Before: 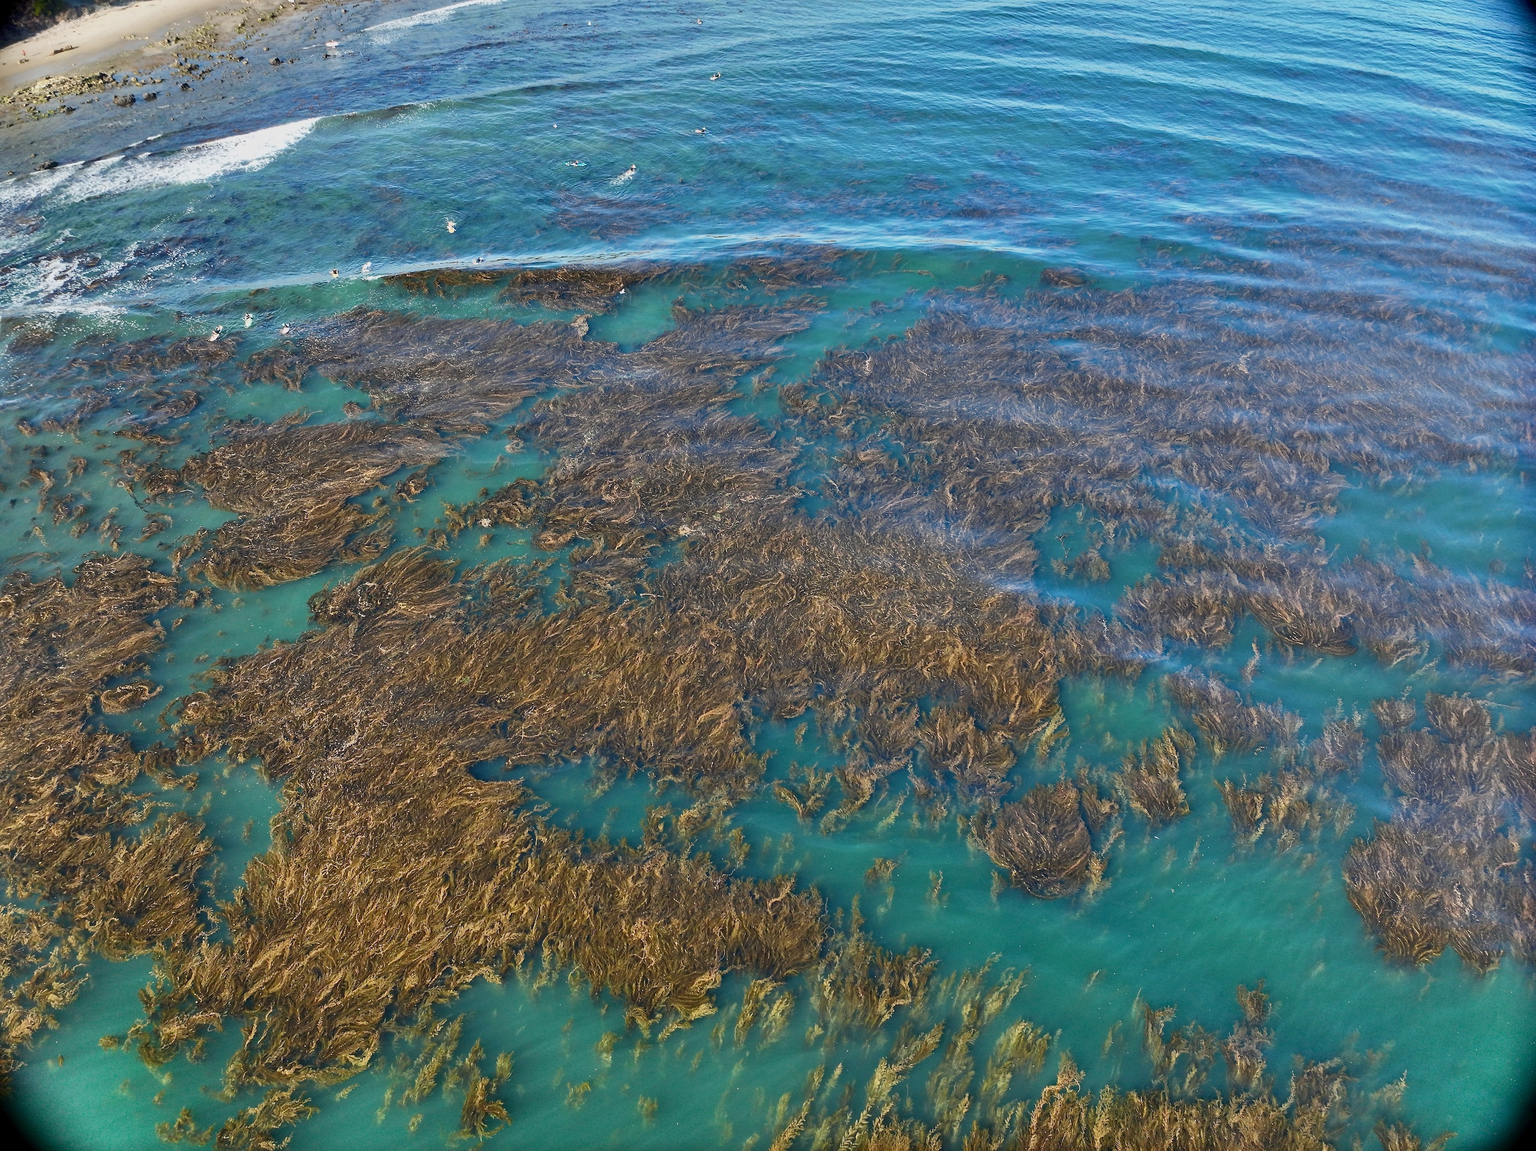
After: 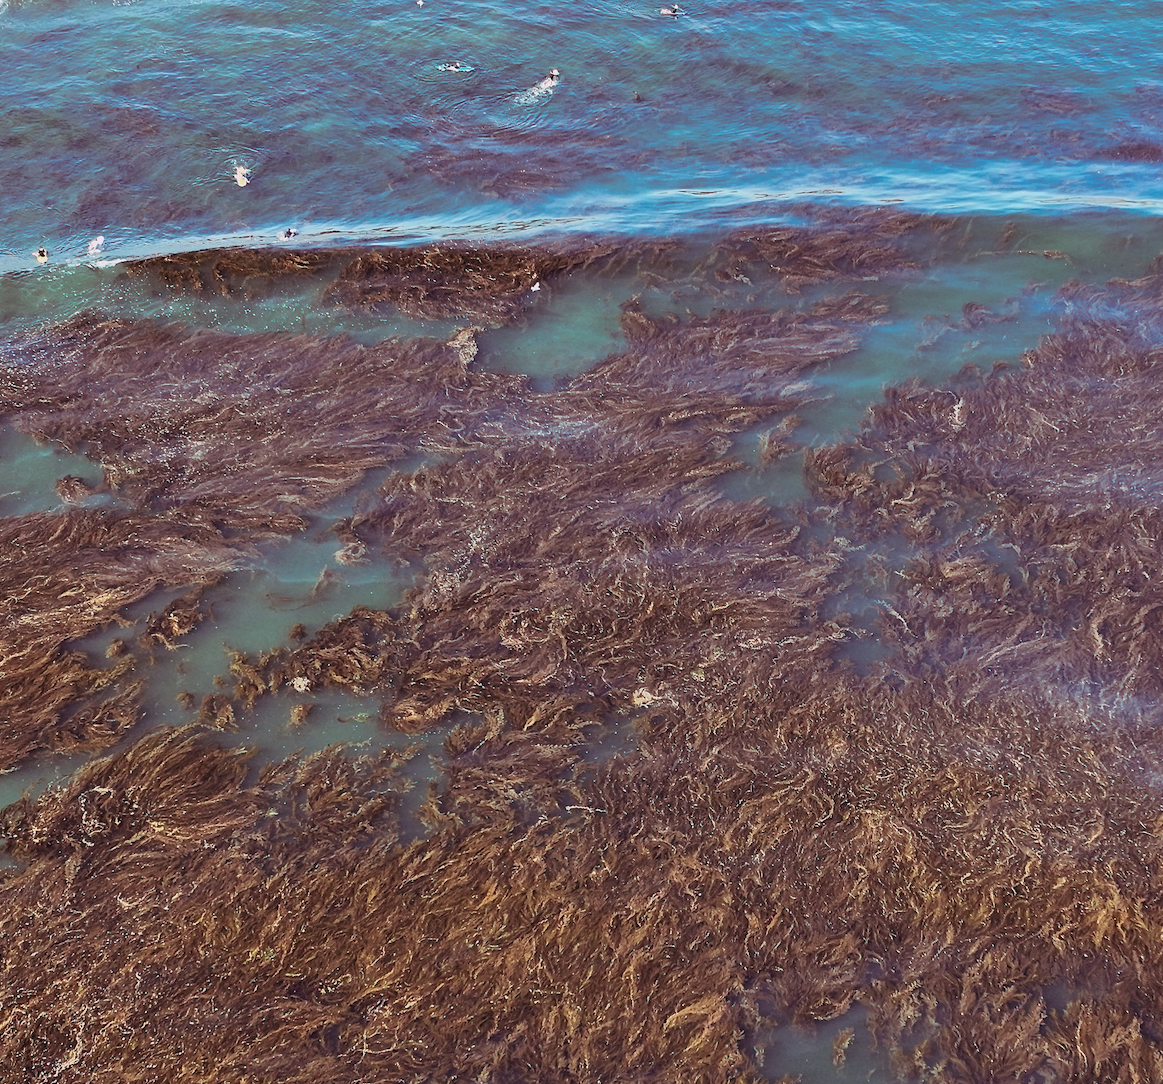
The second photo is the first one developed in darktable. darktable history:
crop: left 20.248%, top 10.86%, right 35.675%, bottom 34.321%
split-toning: highlights › hue 298.8°, highlights › saturation 0.73, compress 41.76%
